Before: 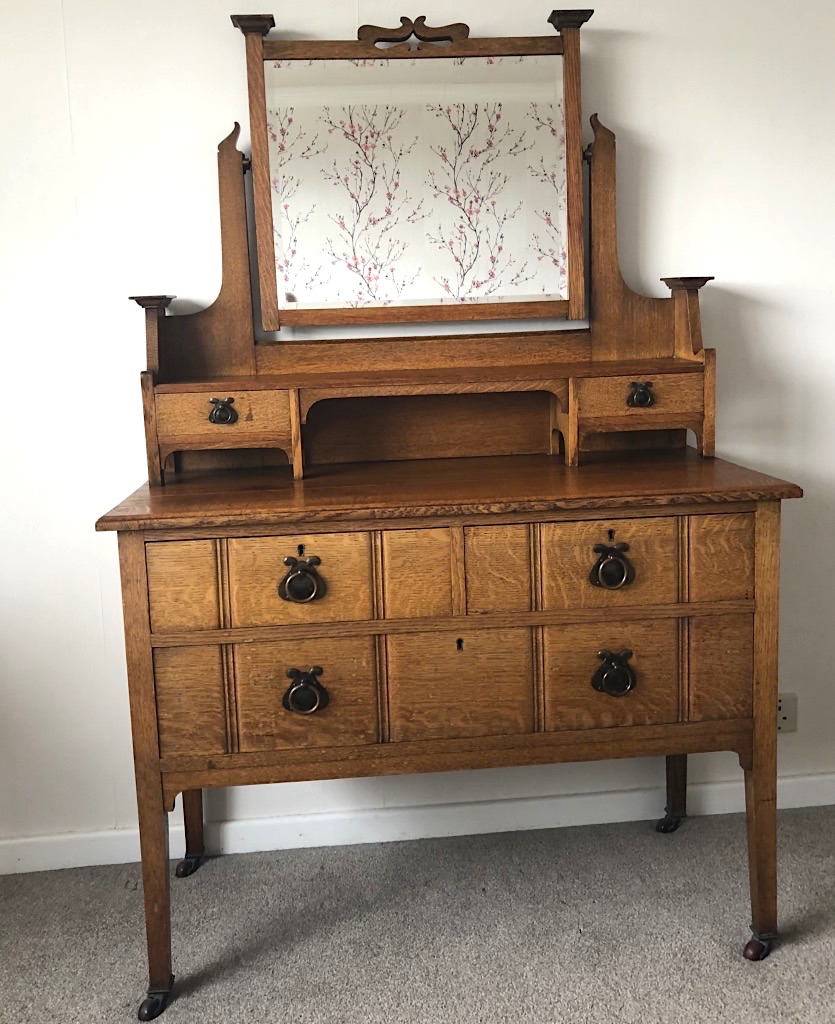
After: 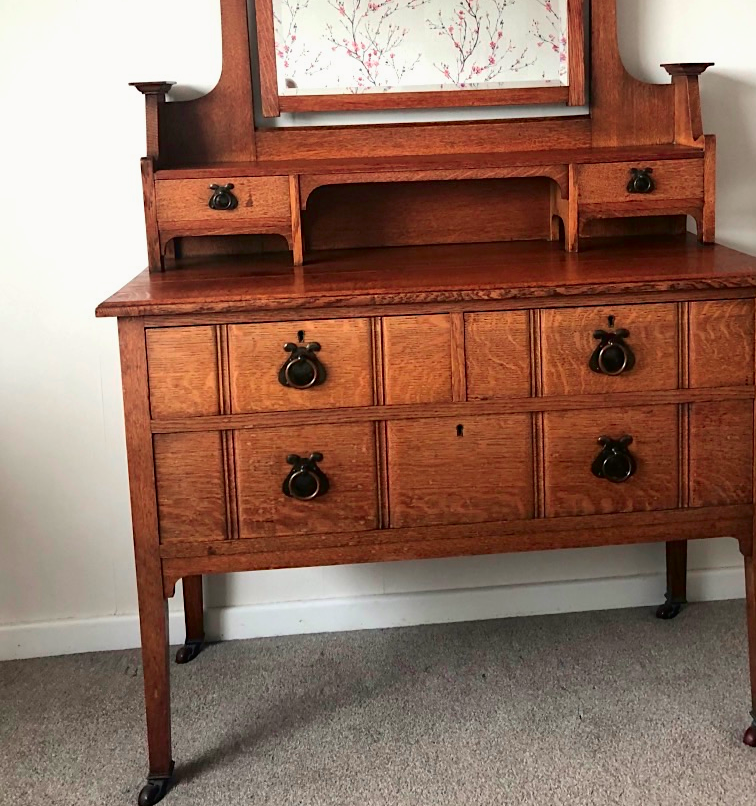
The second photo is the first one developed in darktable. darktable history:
tone equalizer: on, module defaults
tone curve: curves: ch0 [(0, 0) (0.059, 0.027) (0.162, 0.125) (0.304, 0.279) (0.547, 0.532) (0.828, 0.815) (1, 0.983)]; ch1 [(0, 0) (0.23, 0.166) (0.34, 0.298) (0.371, 0.334) (0.435, 0.413) (0.477, 0.469) (0.499, 0.498) (0.529, 0.544) (0.559, 0.587) (0.743, 0.798) (1, 1)]; ch2 [(0, 0) (0.431, 0.414) (0.498, 0.503) (0.524, 0.531) (0.568, 0.567) (0.6, 0.597) (0.643, 0.631) (0.74, 0.721) (1, 1)], color space Lab, independent channels, preserve colors none
crop: top 20.916%, right 9.437%, bottom 0.316%
color balance: mode lift, gamma, gain (sRGB), lift [0.97, 1, 1, 1], gamma [1.03, 1, 1, 1]
